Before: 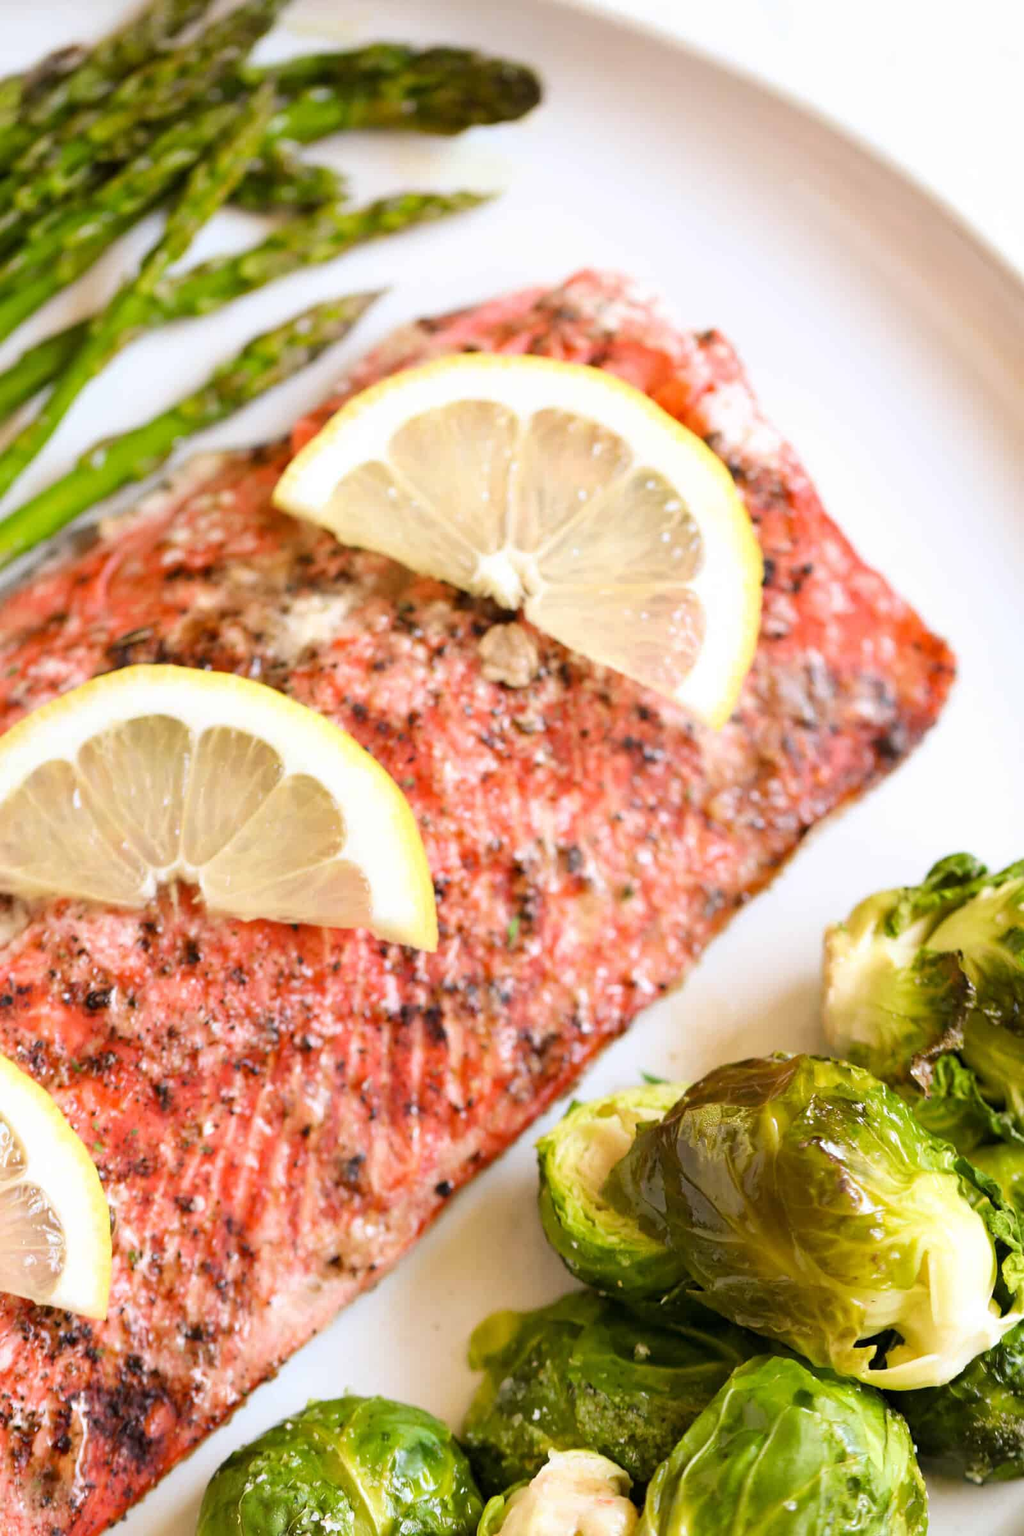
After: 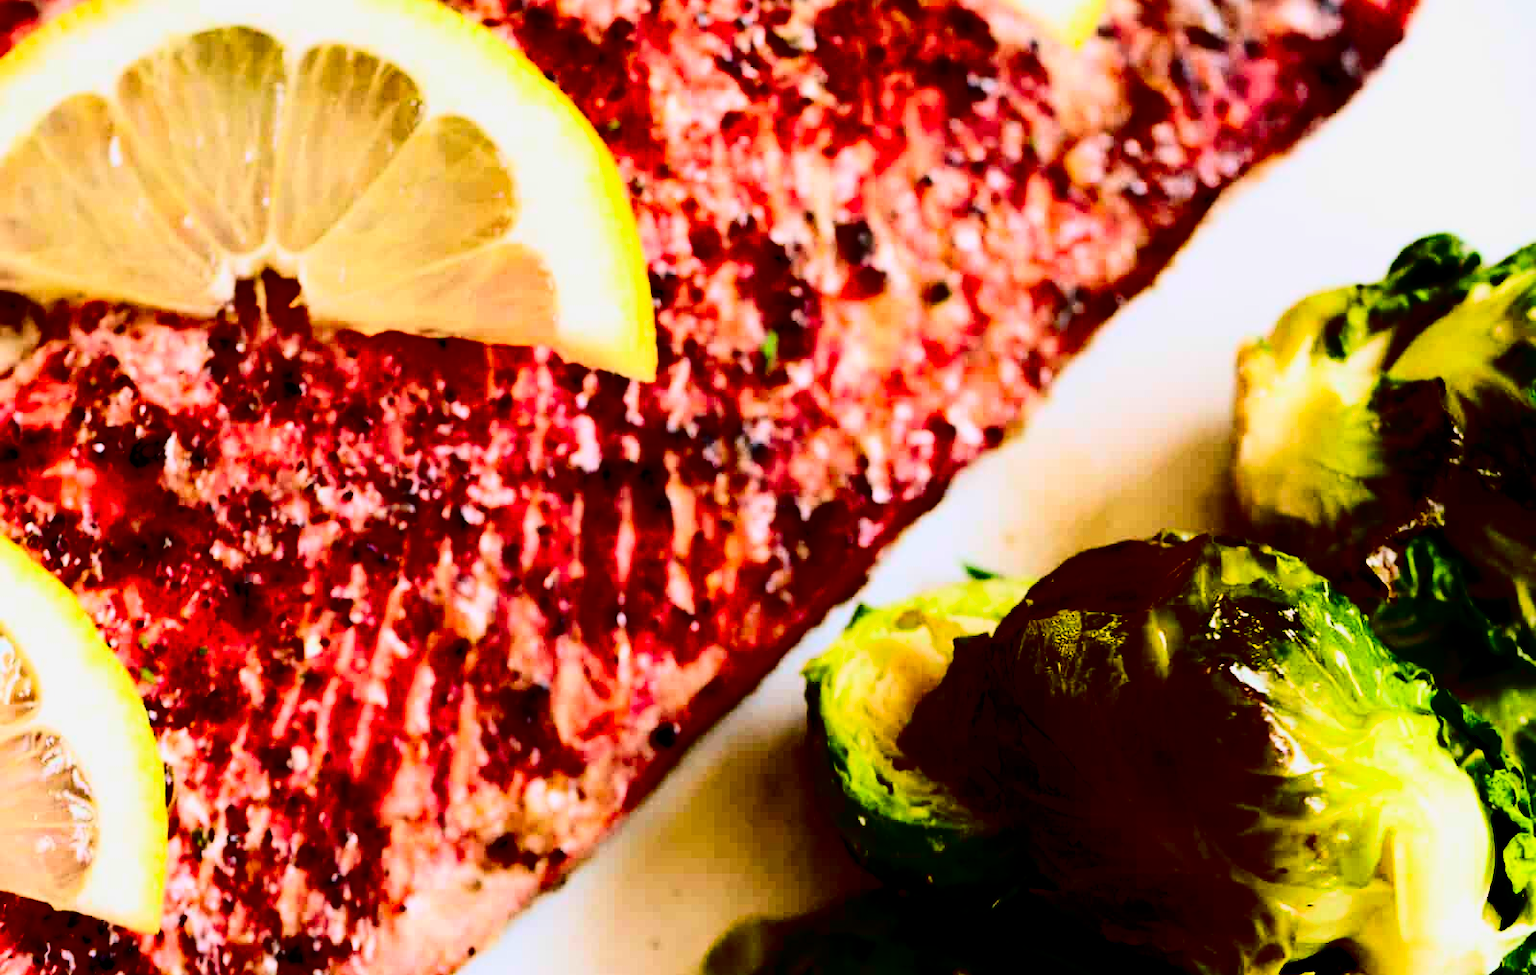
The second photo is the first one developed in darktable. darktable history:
exposure: exposure -0.331 EV, compensate highlight preservation false
filmic rgb: black relative exposure -3.89 EV, white relative exposure 3.12 EV, threshold 5.95 EV, hardness 2.87, enable highlight reconstruction true
contrast brightness saturation: contrast 0.752, brightness -0.995, saturation 0.984
crop: top 45.446%, bottom 12.191%
